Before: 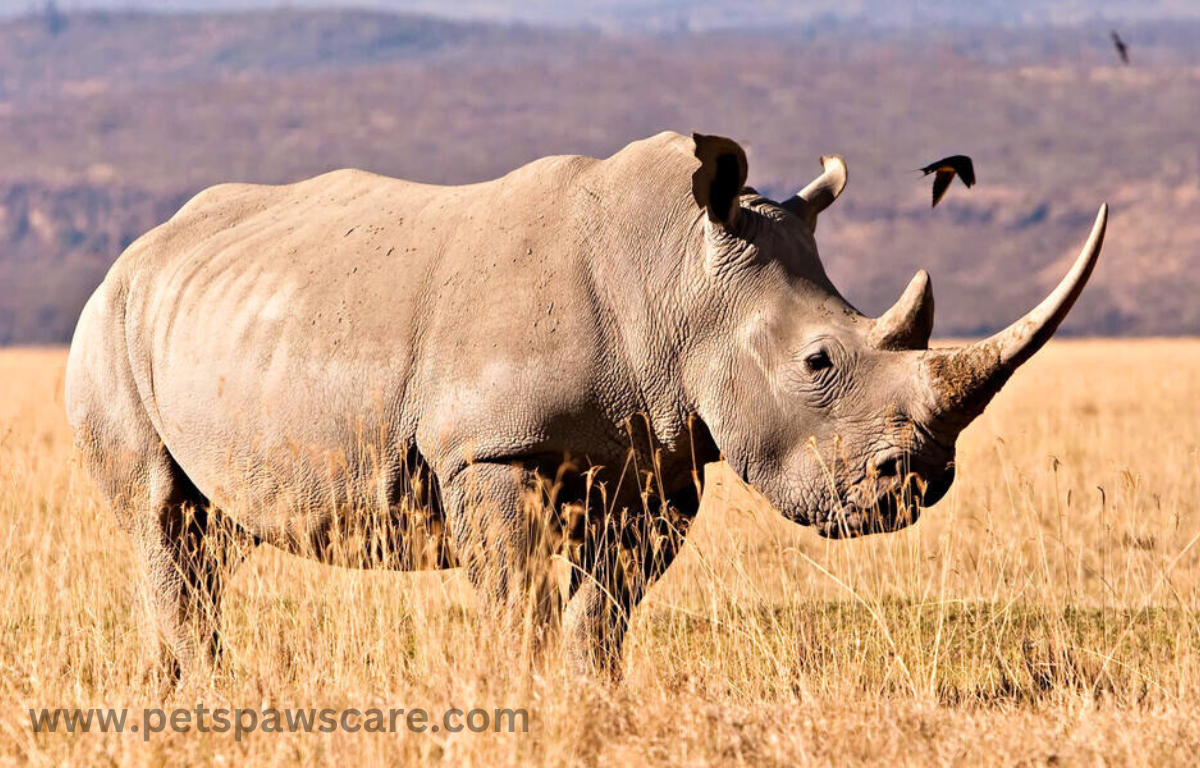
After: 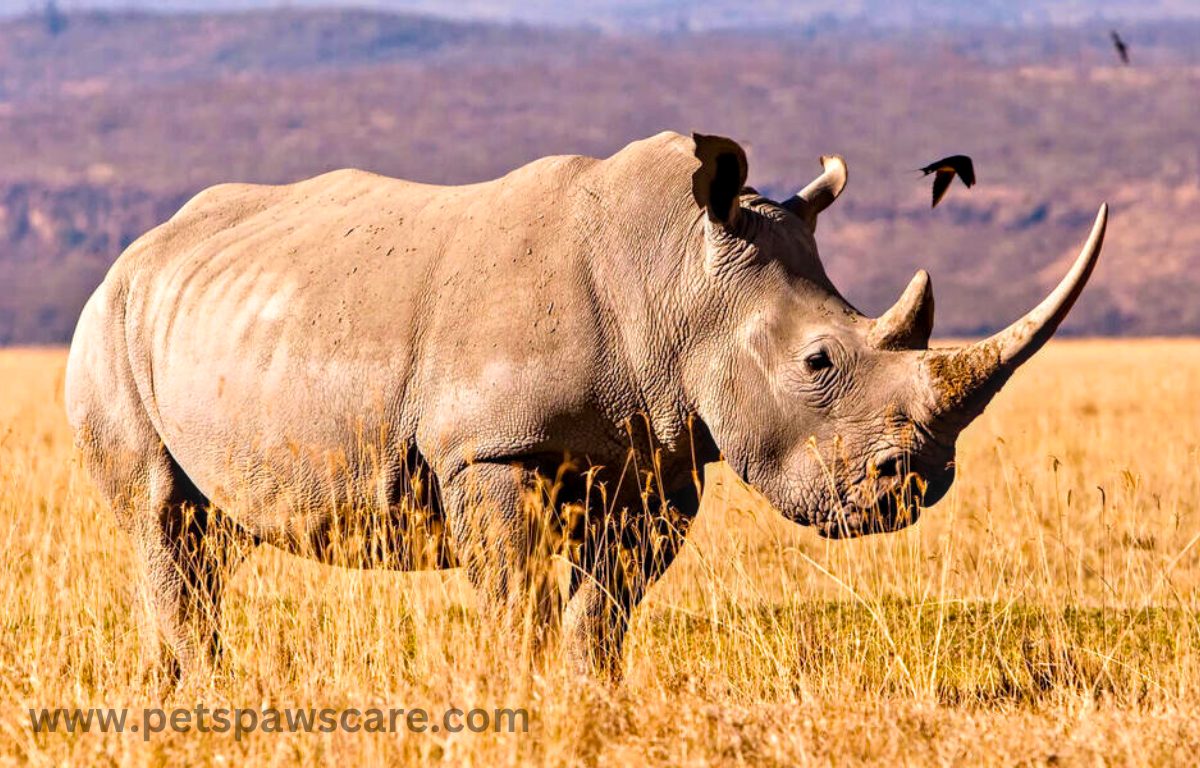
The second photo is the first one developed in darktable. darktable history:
color balance rgb: perceptual saturation grading › global saturation 25%, global vibrance 20%
local contrast: on, module defaults
color balance: mode lift, gamma, gain (sRGB)
white balance: red 1.004, blue 1.024
